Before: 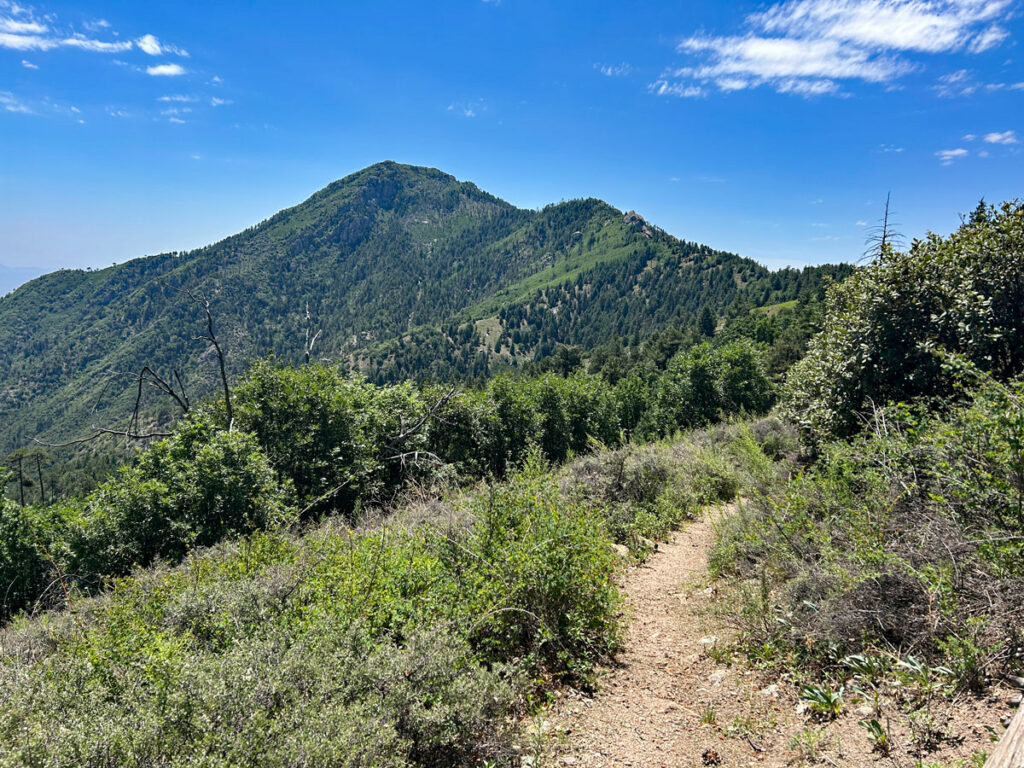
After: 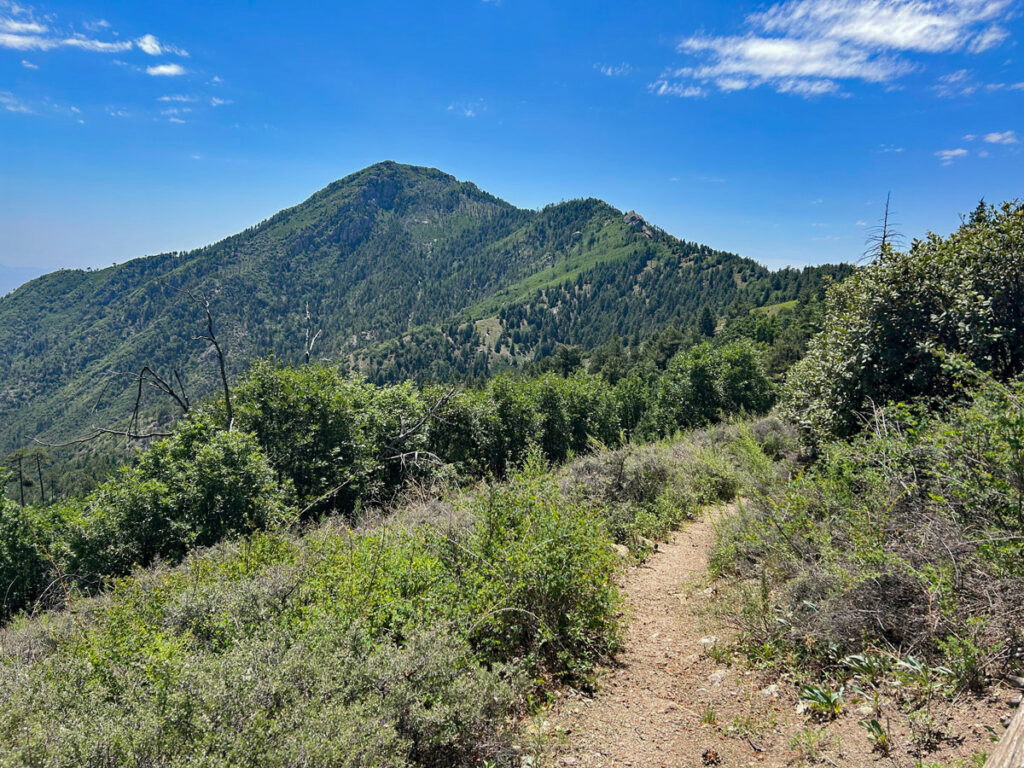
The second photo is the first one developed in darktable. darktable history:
shadows and highlights: shadows 40.08, highlights -59.92
